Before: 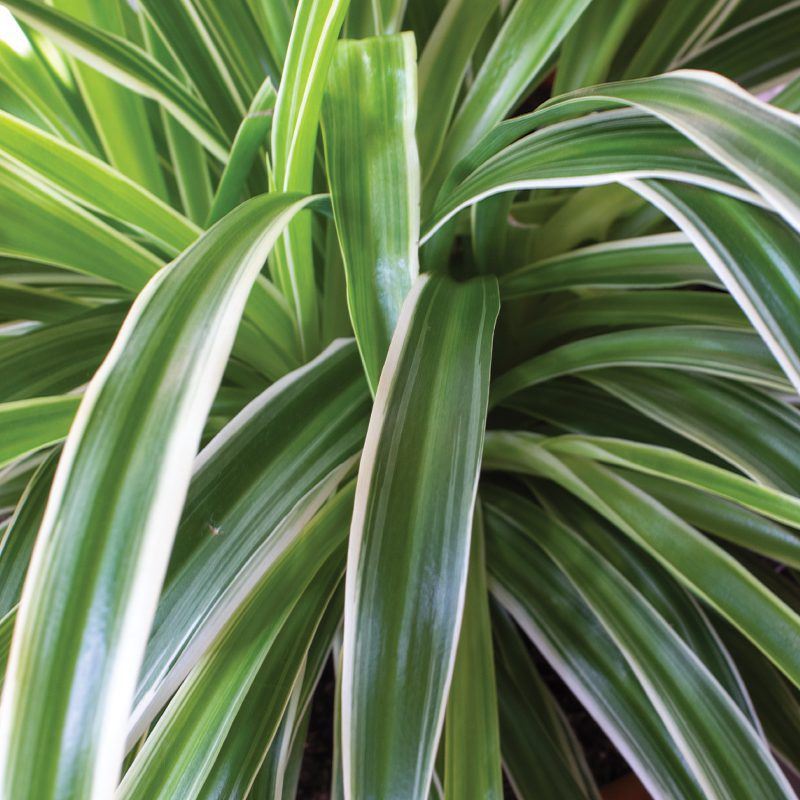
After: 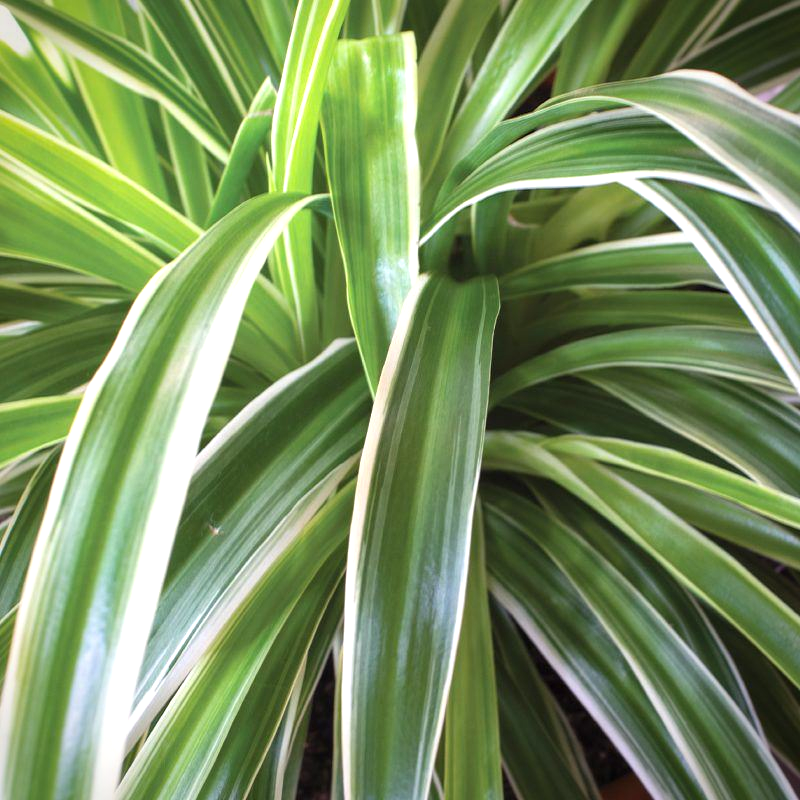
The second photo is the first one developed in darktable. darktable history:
color correction: highlights b* 3.01
exposure: exposure 0.661 EV, compensate highlight preservation false
vignetting: saturation -0.001, automatic ratio true
